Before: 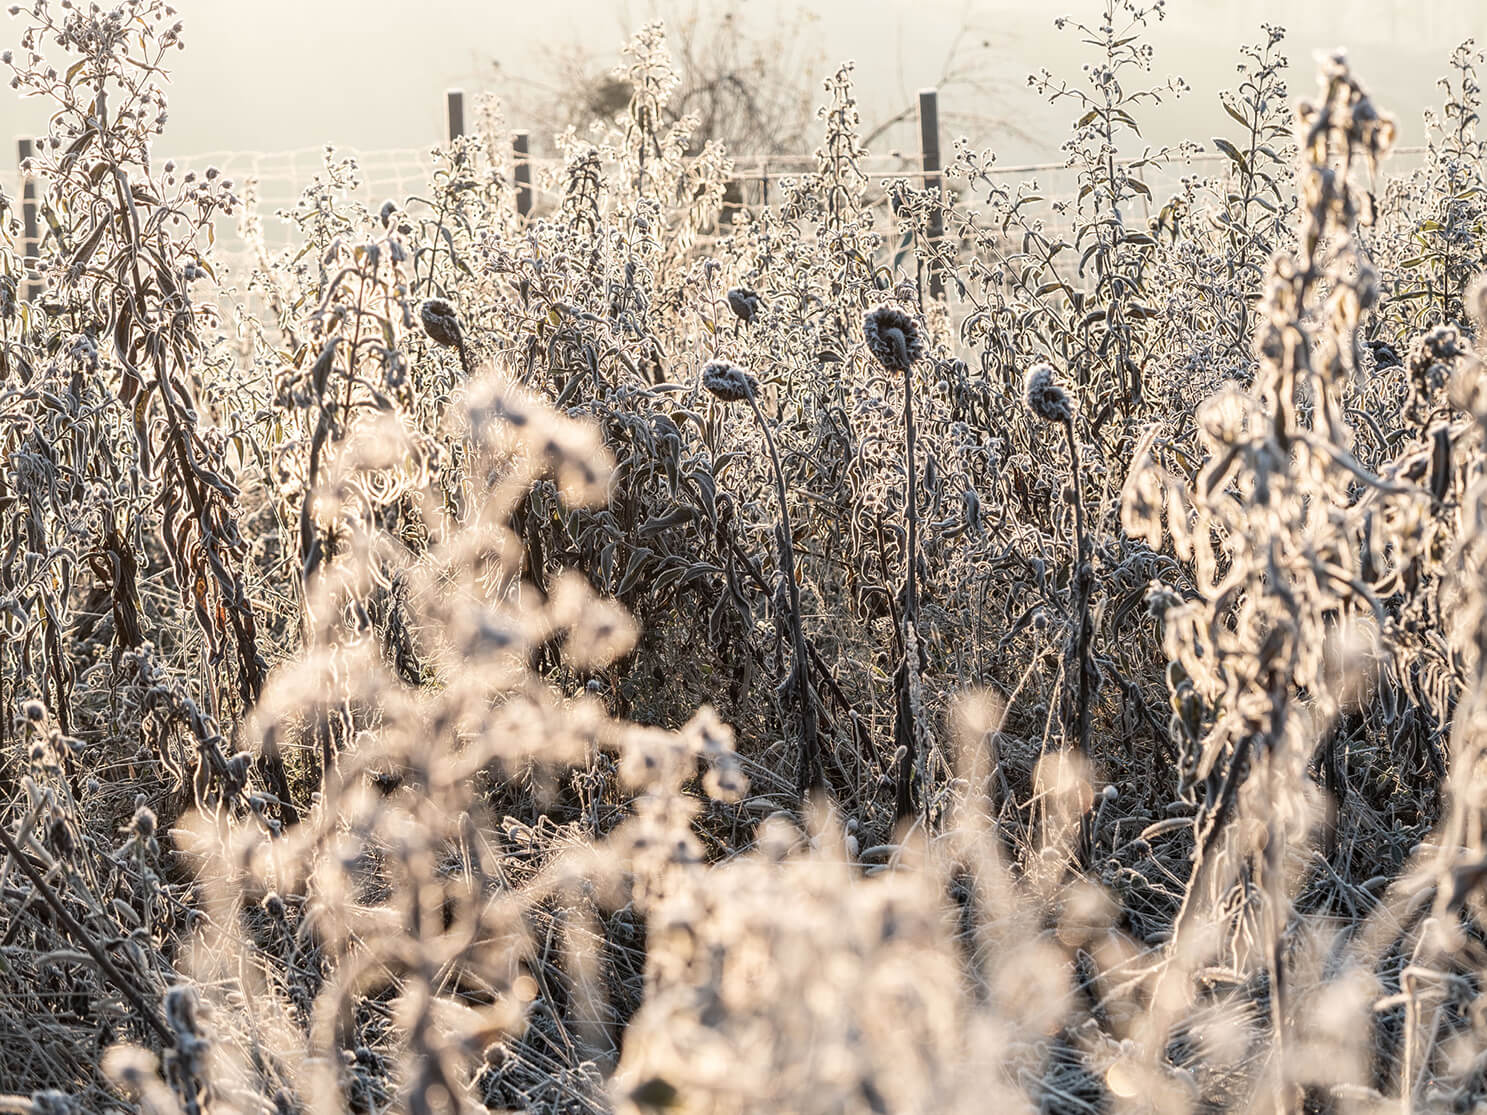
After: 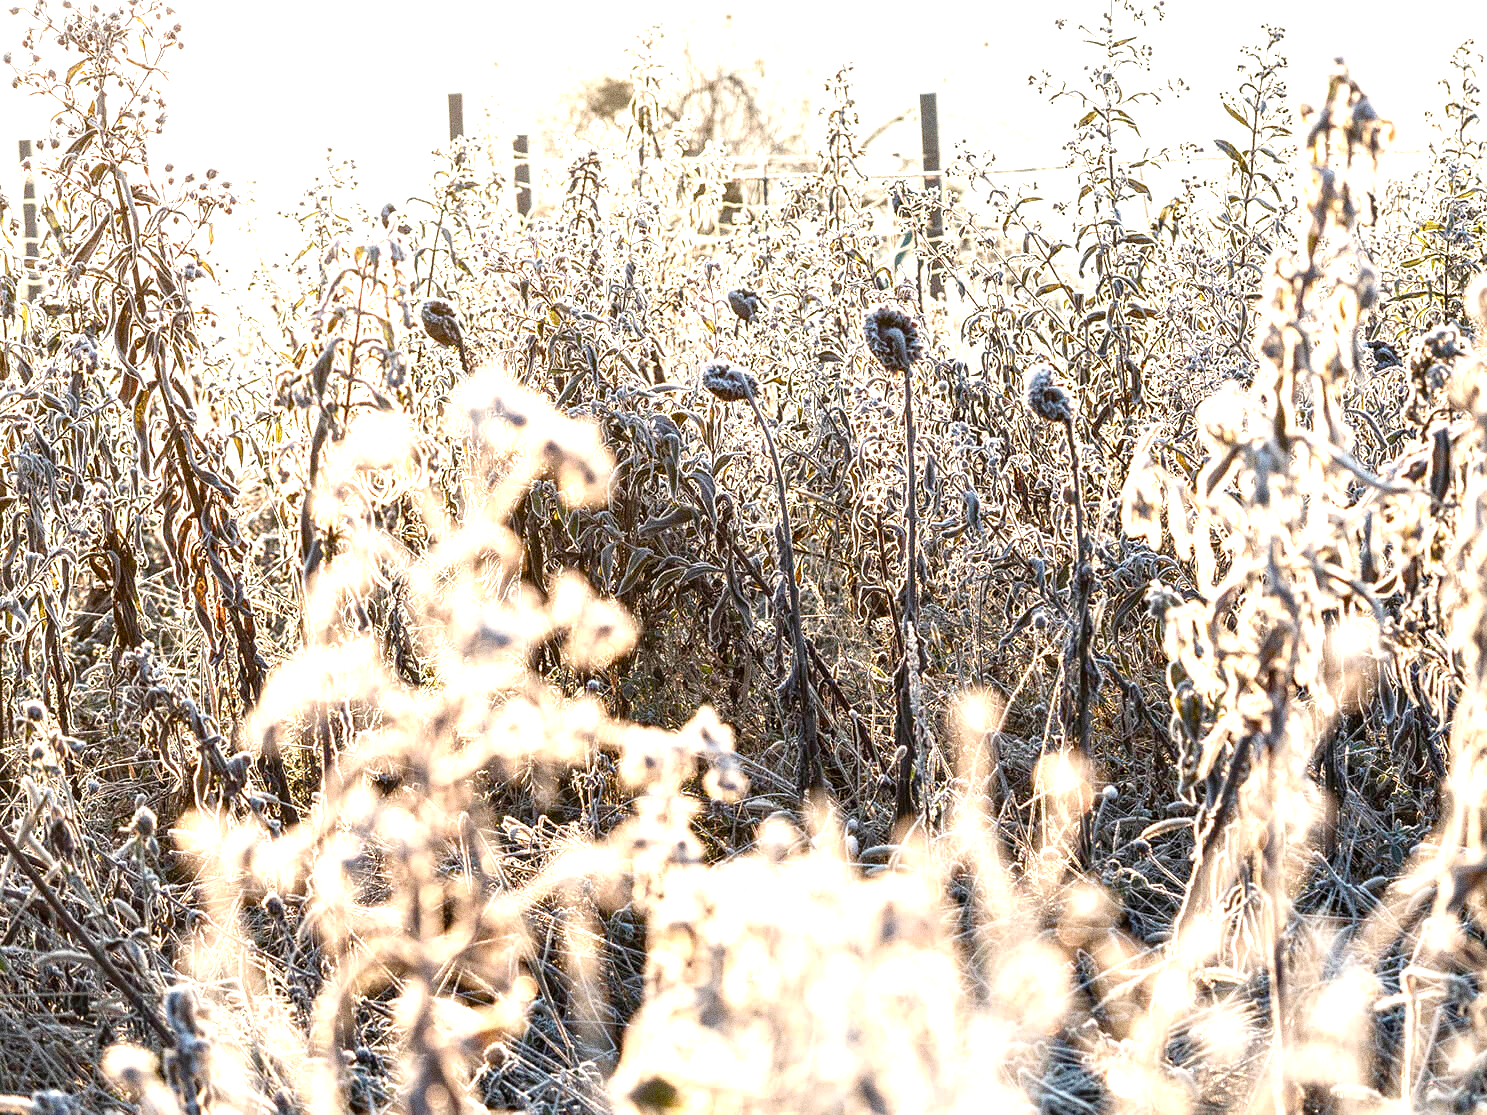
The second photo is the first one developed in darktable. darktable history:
color balance rgb: linear chroma grading › shadows -2.2%, linear chroma grading › highlights -15%, linear chroma grading › global chroma -10%, linear chroma grading › mid-tones -10%, perceptual saturation grading › global saturation 45%, perceptual saturation grading › highlights -50%, perceptual saturation grading › shadows 30%, perceptual brilliance grading › global brilliance 18%, global vibrance 45%
exposure: exposure 0.376 EV, compensate highlight preservation false
grain: coarseness 0.09 ISO, strength 40%
